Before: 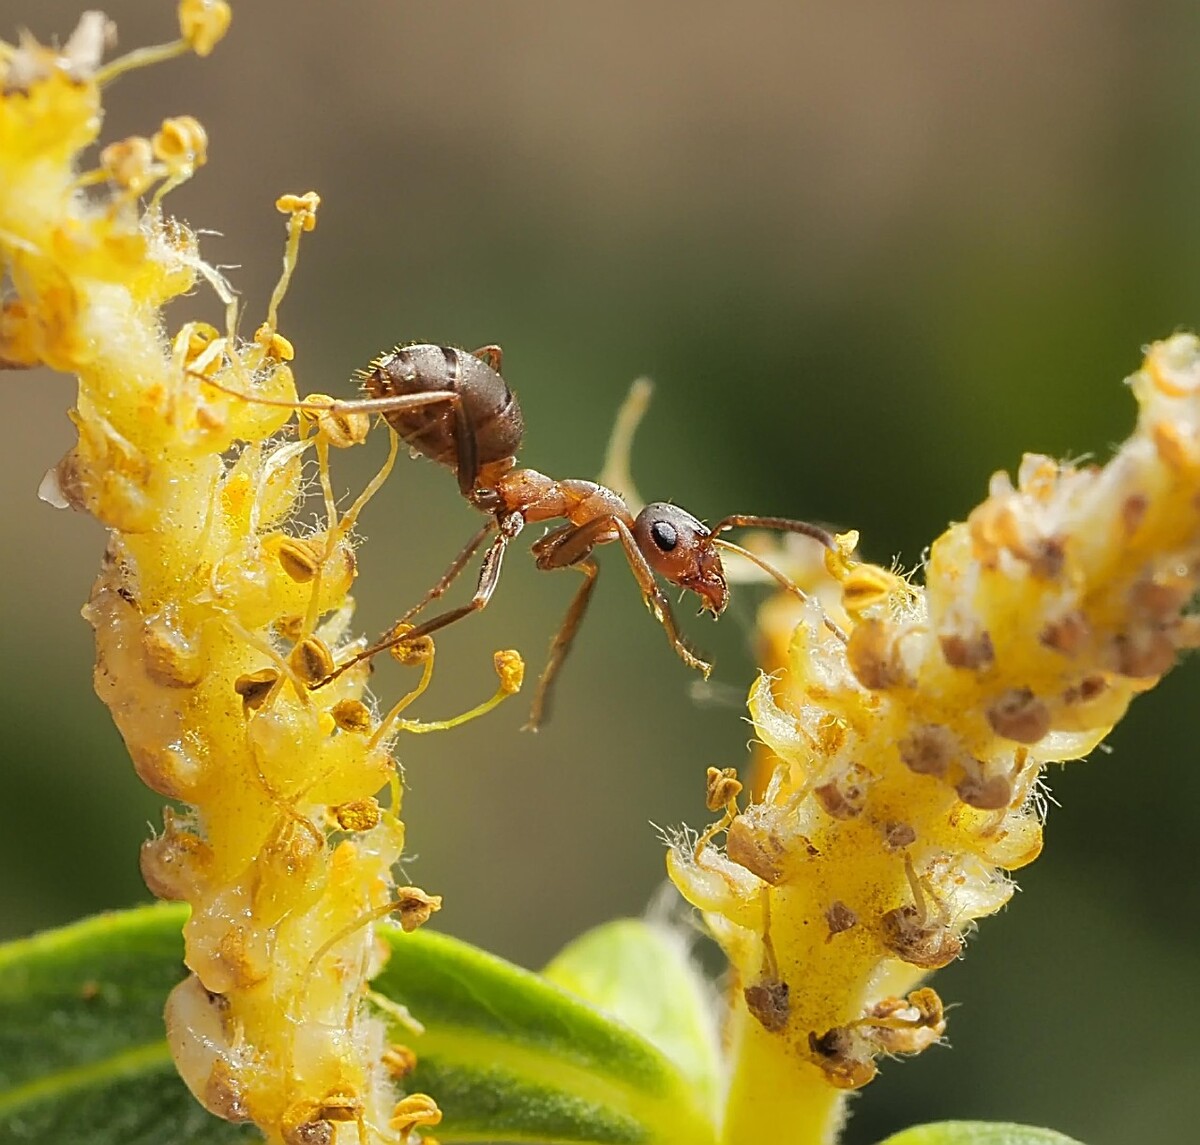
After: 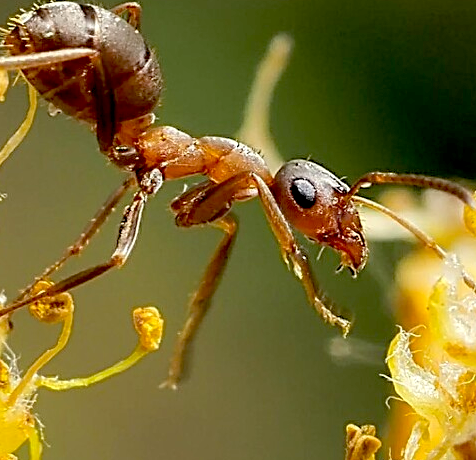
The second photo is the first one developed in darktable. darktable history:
crop: left 30.118%, top 29.99%, right 30.141%, bottom 29.793%
exposure: black level correction 0.027, exposure 0.18 EV, compensate highlight preservation false
